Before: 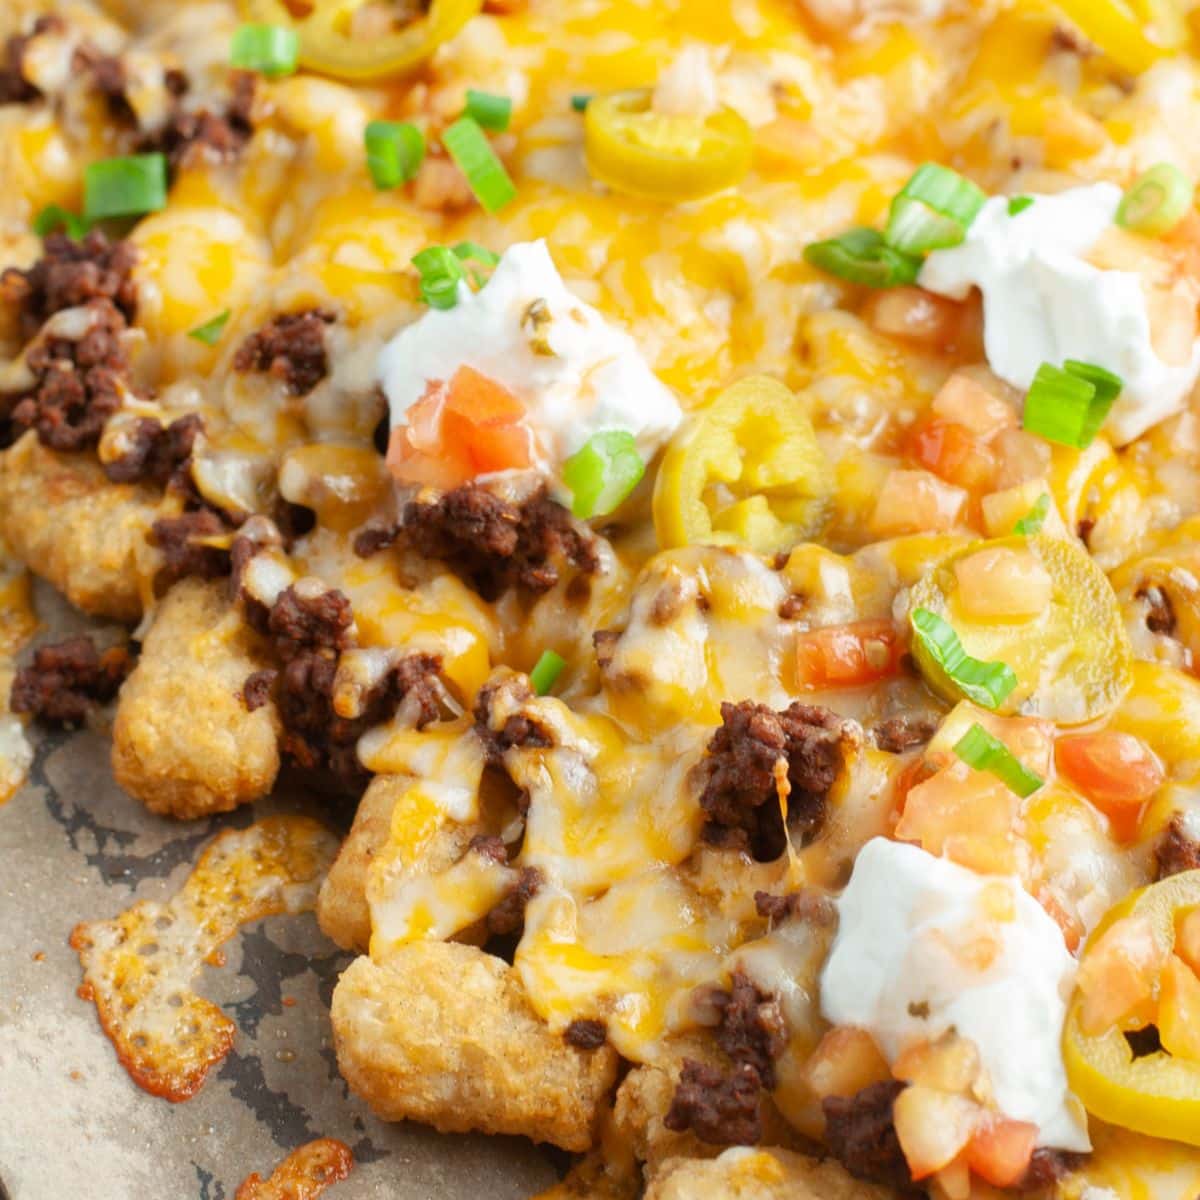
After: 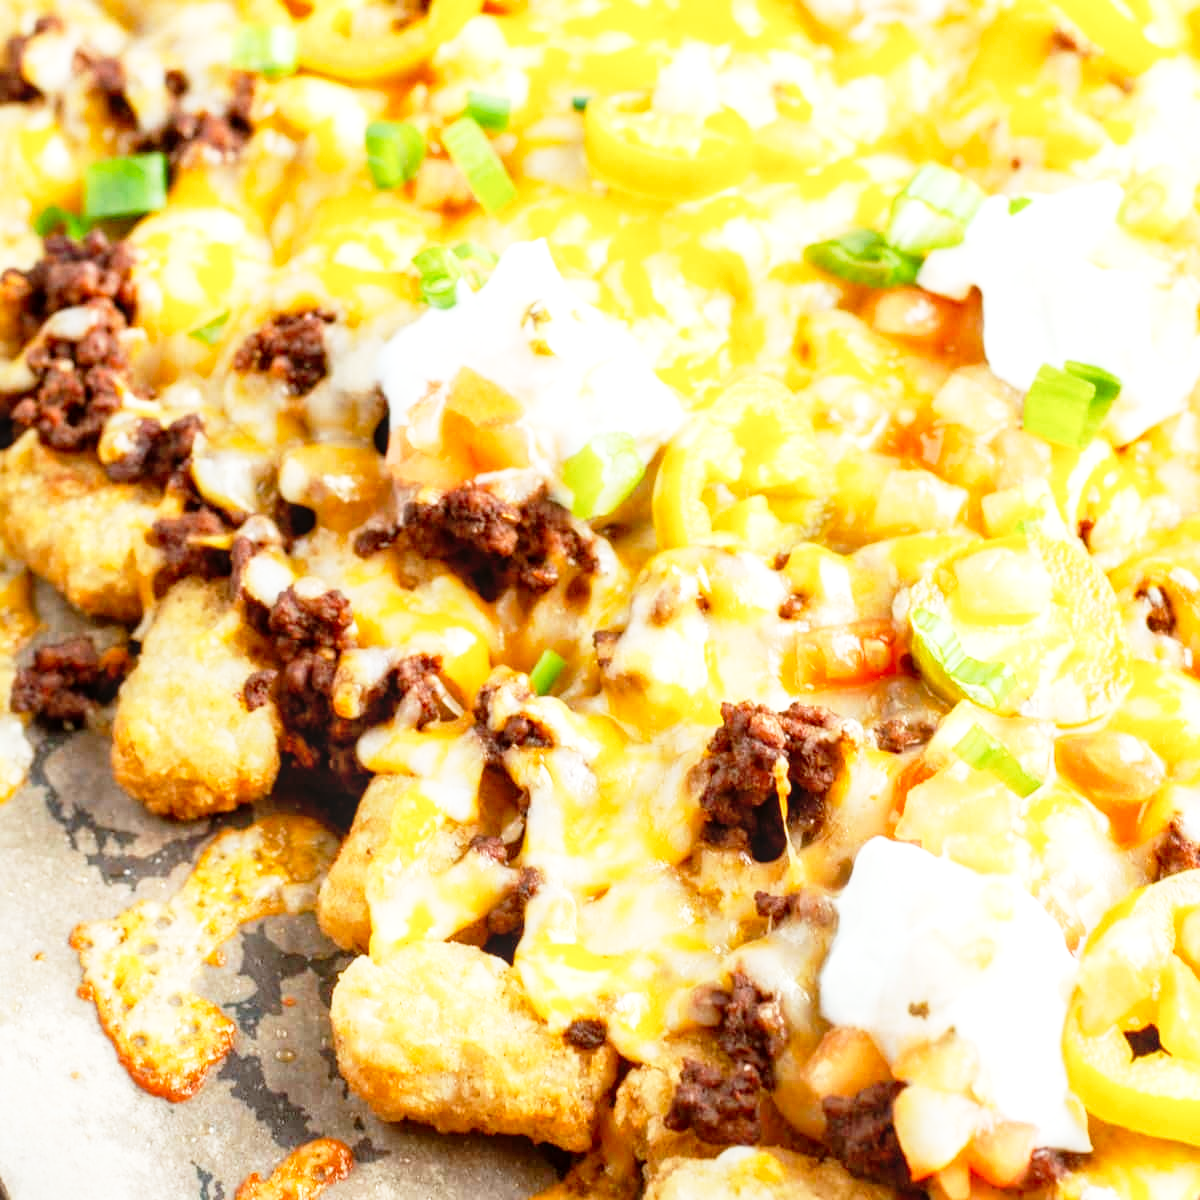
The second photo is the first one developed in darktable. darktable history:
base curve: curves: ch0 [(0, 0) (0.012, 0.01) (0.073, 0.168) (0.31, 0.711) (0.645, 0.957) (1, 1)], preserve colors none
local contrast: on, module defaults
